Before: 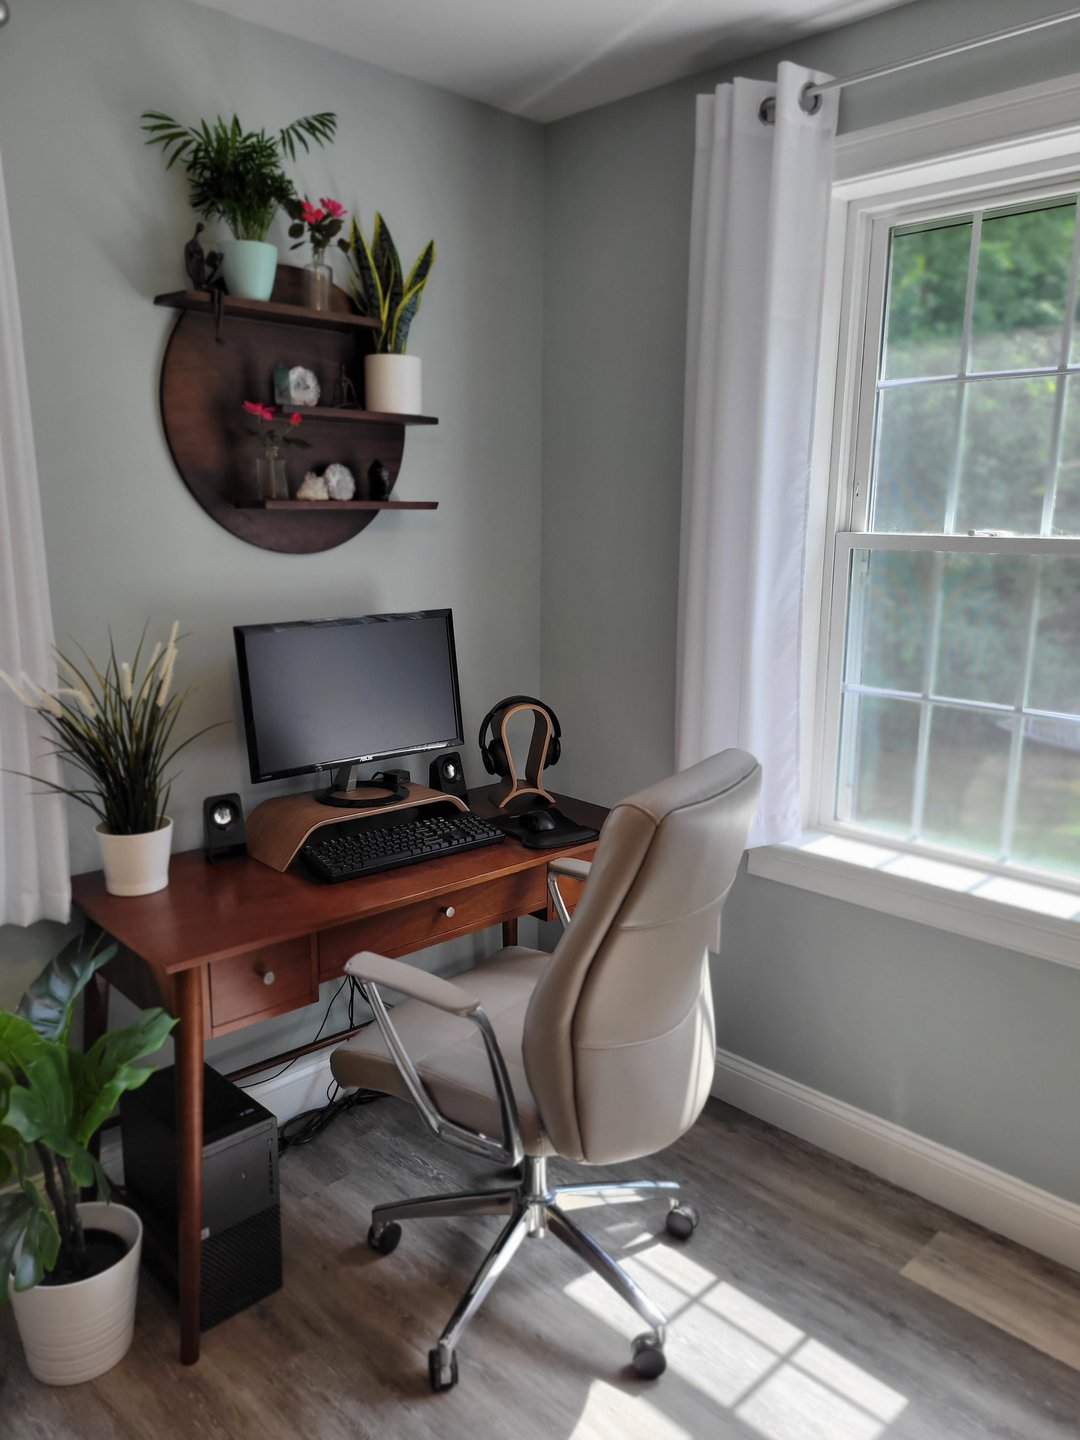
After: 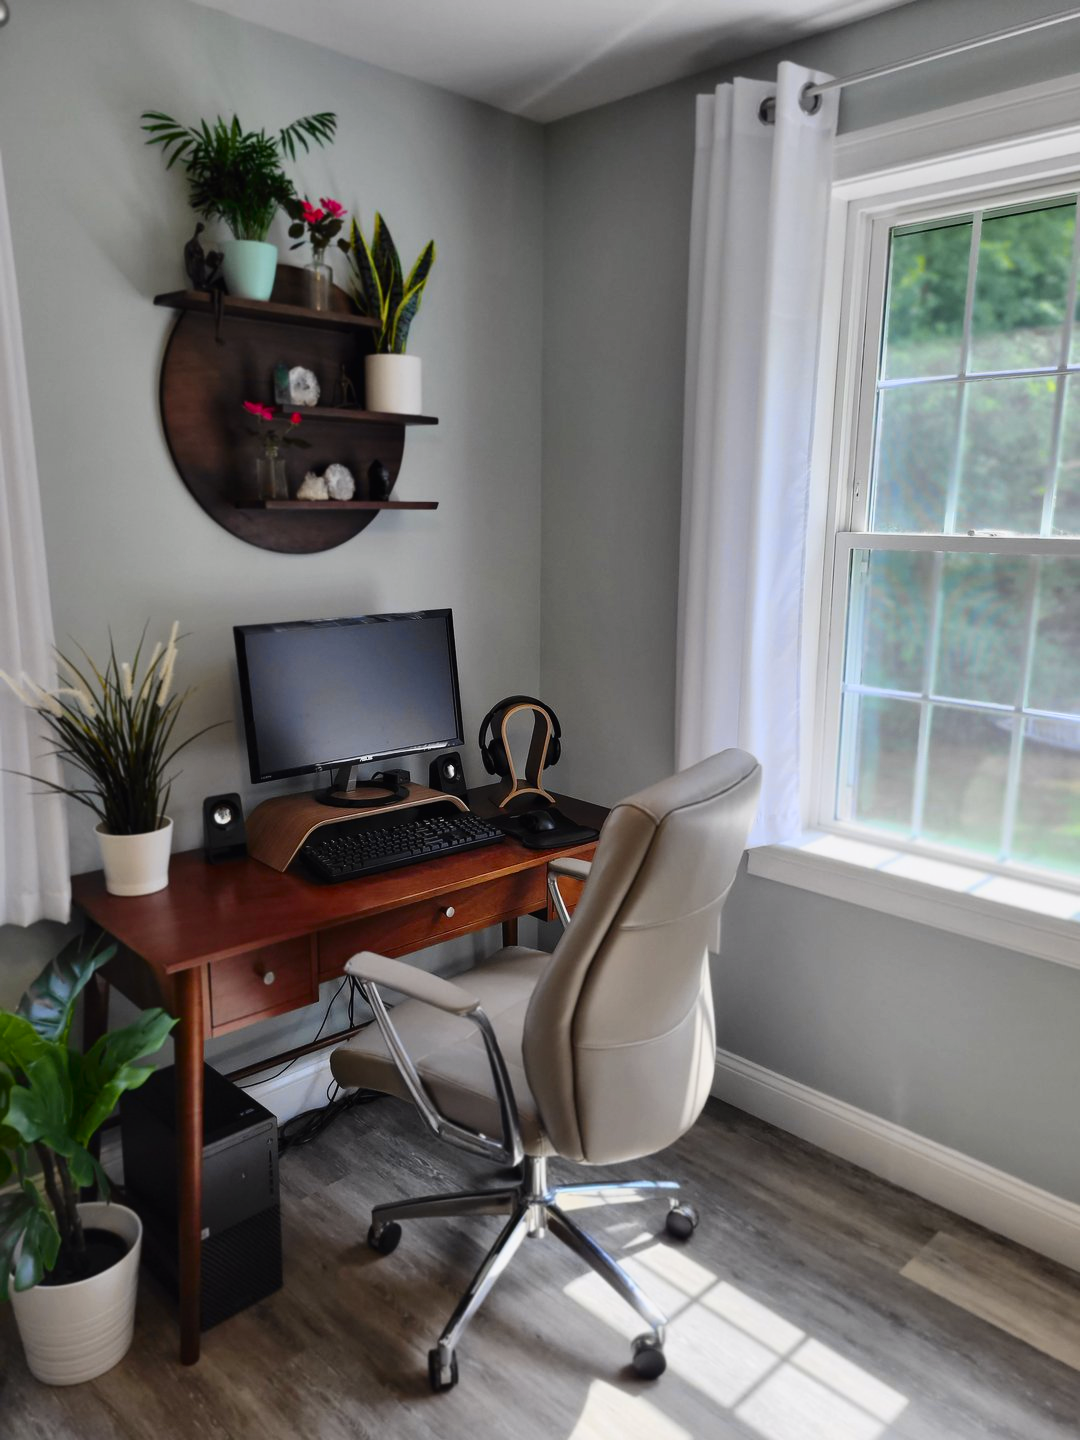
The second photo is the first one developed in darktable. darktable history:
tone curve: curves: ch0 [(0, 0.011) (0.139, 0.106) (0.295, 0.271) (0.499, 0.523) (0.739, 0.782) (0.857, 0.879) (1, 0.967)]; ch1 [(0, 0) (0.272, 0.249) (0.388, 0.385) (0.469, 0.456) (0.495, 0.497) (0.524, 0.518) (0.602, 0.623) (0.725, 0.779) (1, 1)]; ch2 [(0, 0) (0.125, 0.089) (0.353, 0.329) (0.443, 0.408) (0.502, 0.499) (0.548, 0.549) (0.608, 0.635) (1, 1)], color space Lab, independent channels, preserve colors none
